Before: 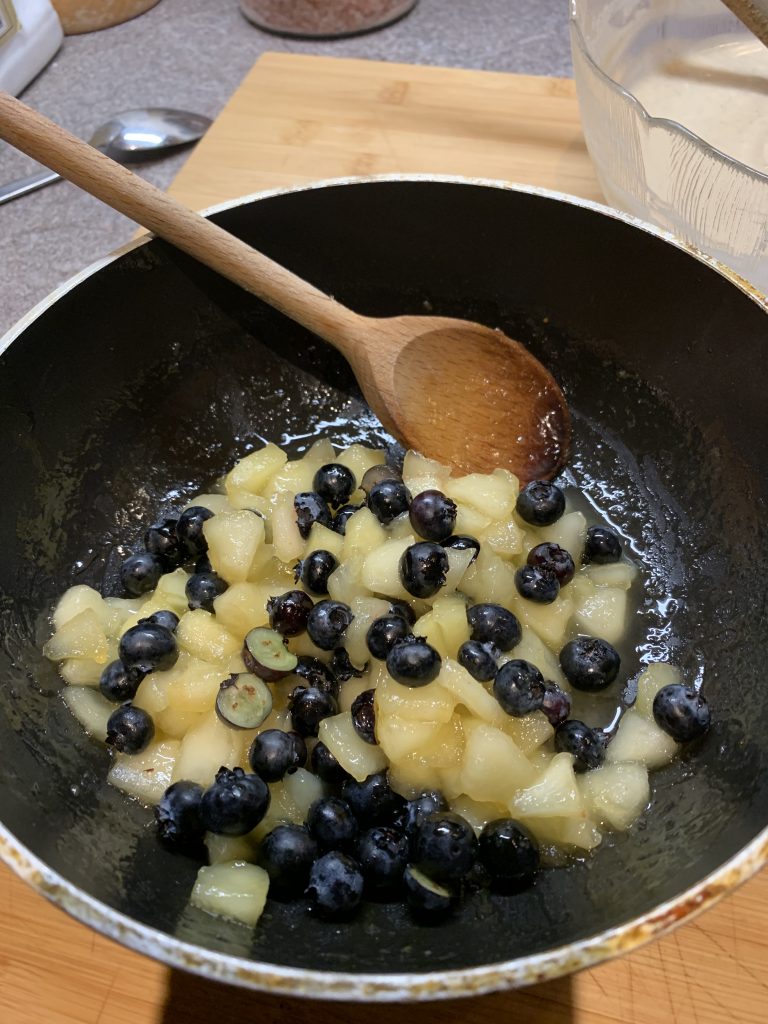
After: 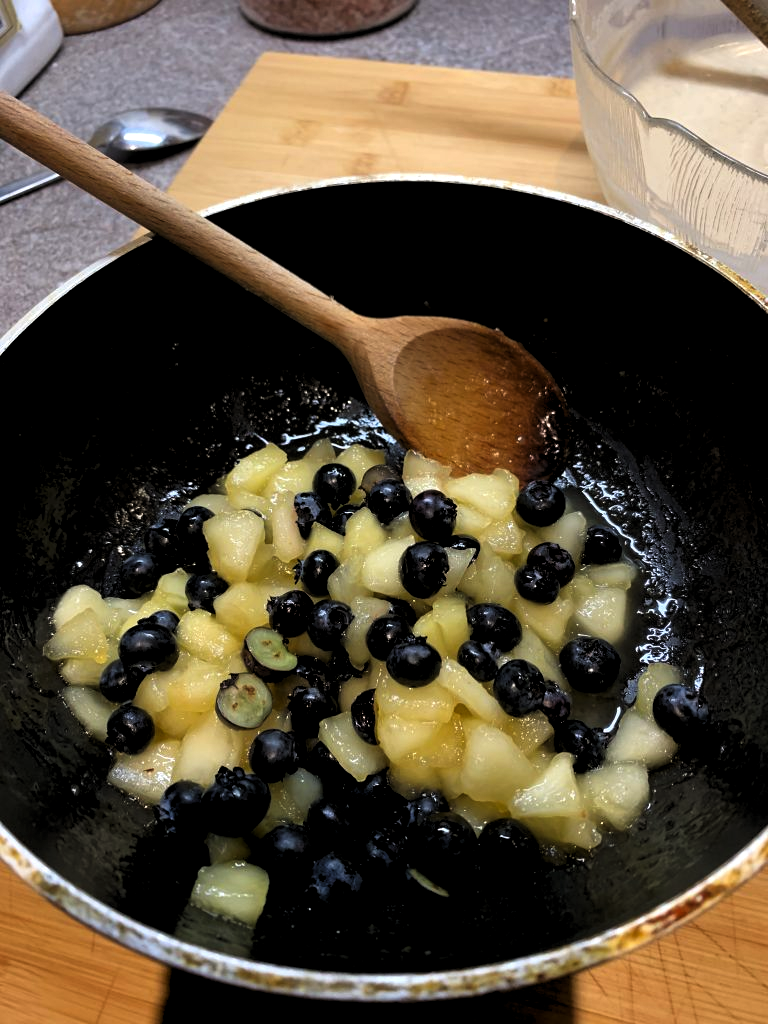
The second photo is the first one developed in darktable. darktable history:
levels: levels [0.062, 0.494, 0.925]
tone curve: curves: ch0 [(0, 0) (0.153, 0.06) (1, 1)], preserve colors none
